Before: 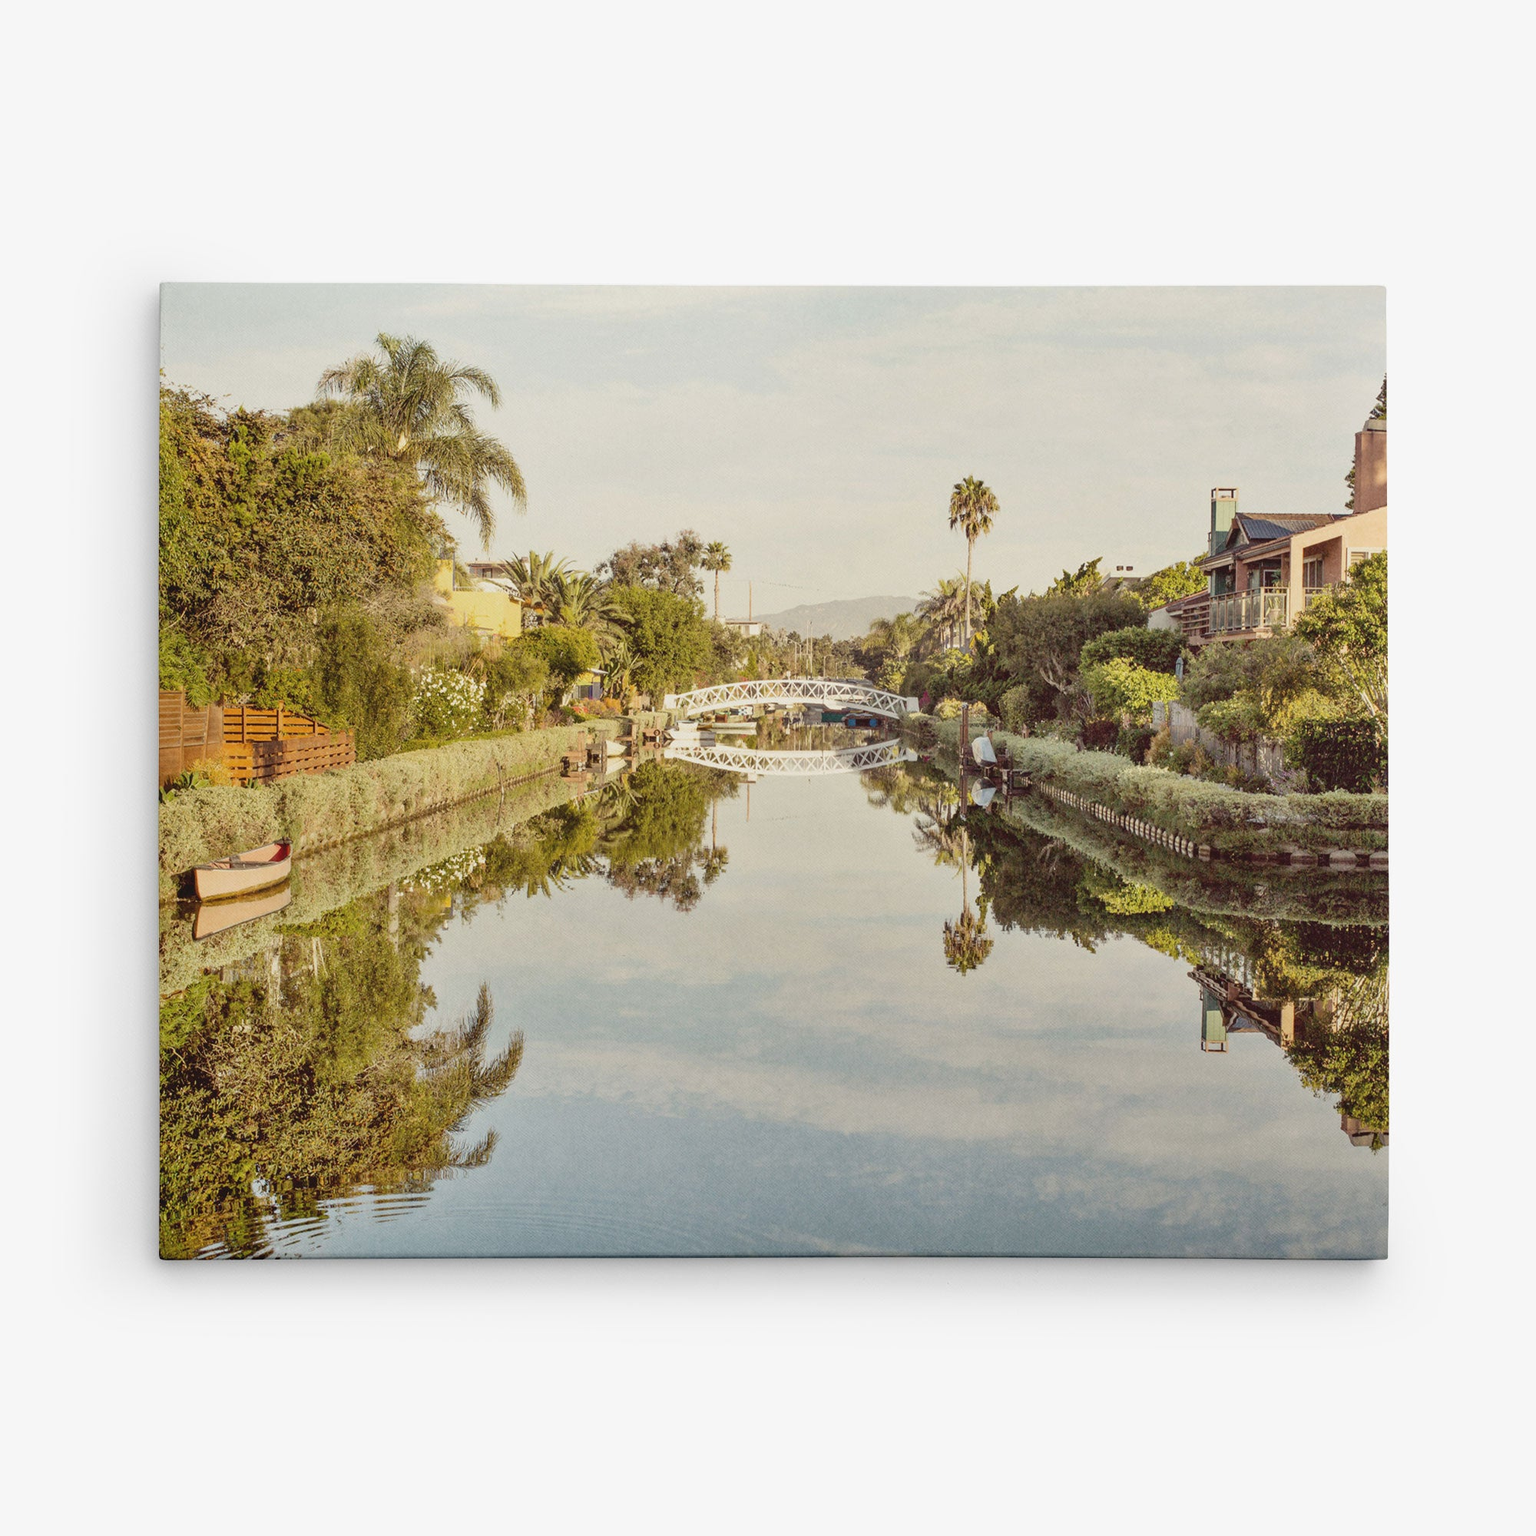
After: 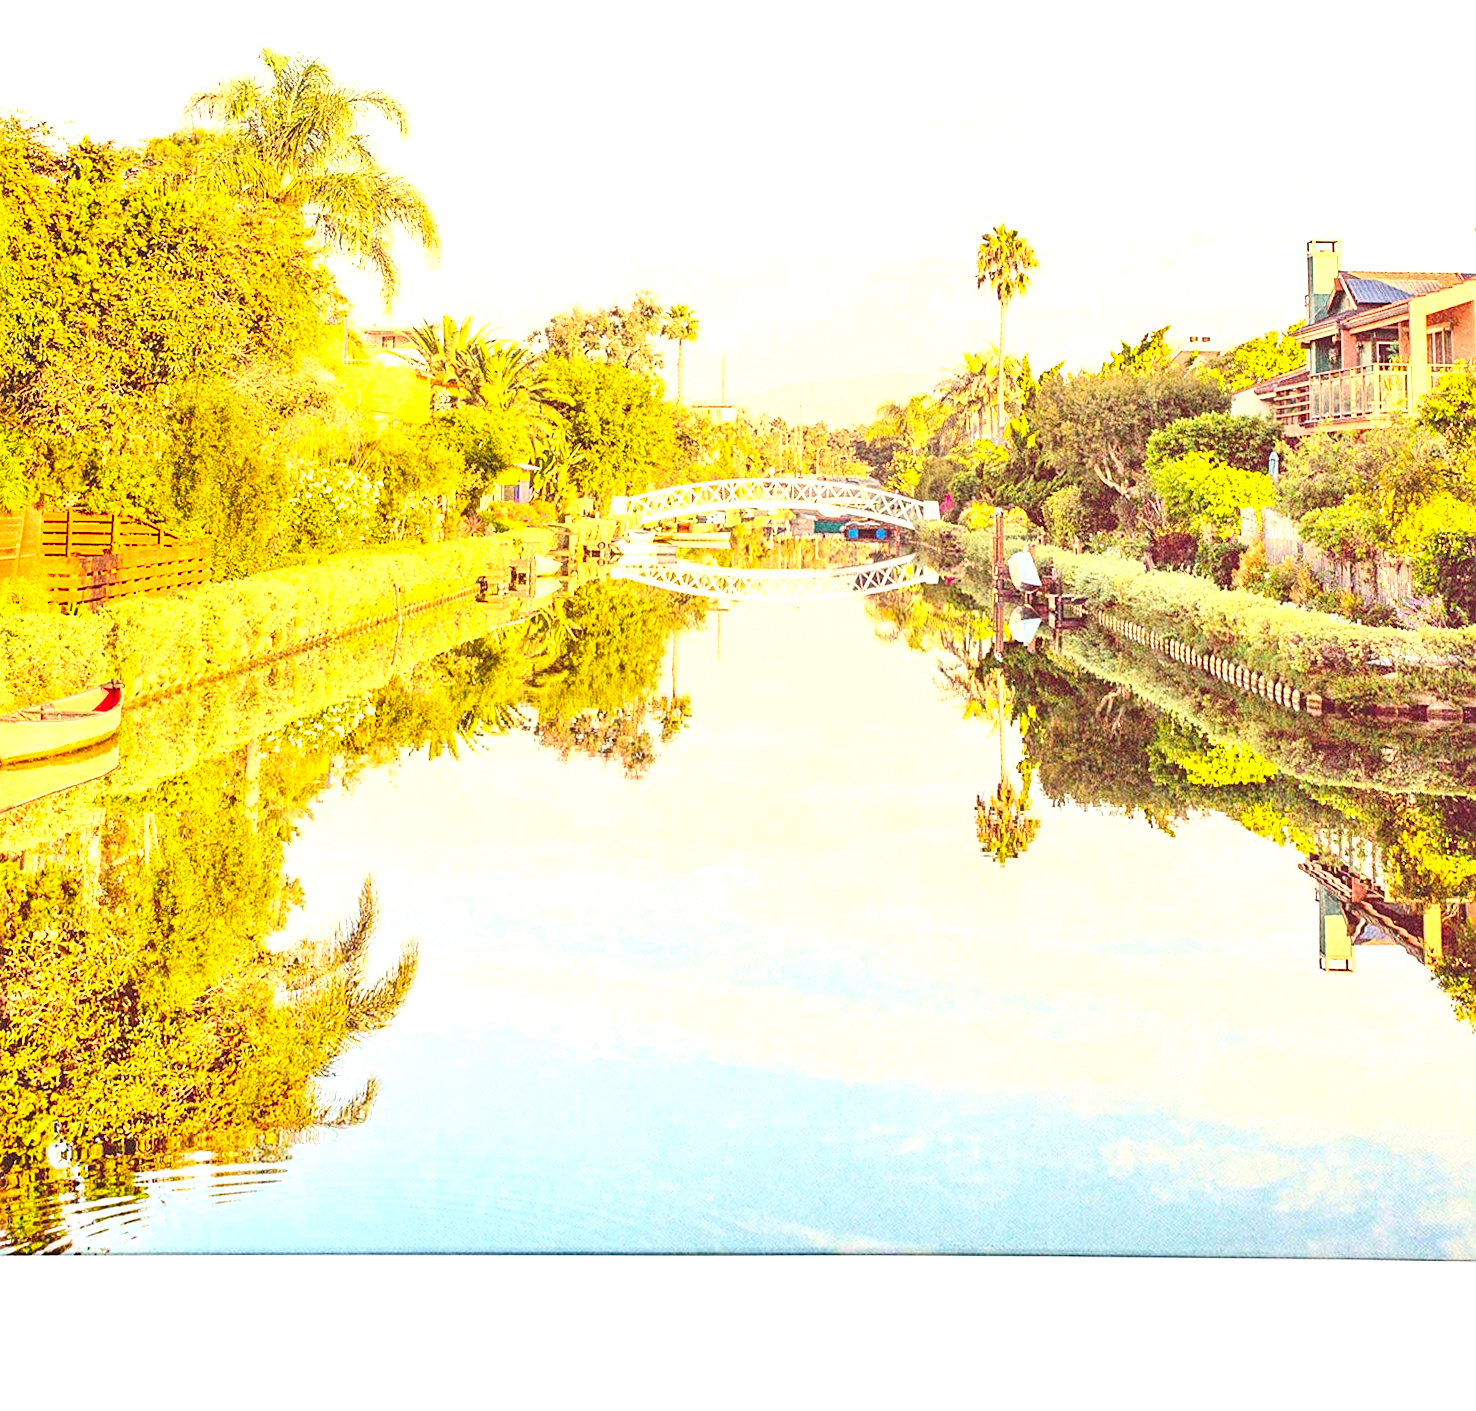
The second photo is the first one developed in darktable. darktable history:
crop: left 9.712%, top 16.928%, right 10.845%, bottom 12.332%
tone equalizer: on, module defaults
rotate and perspective: rotation 0.215°, lens shift (vertical) -0.139, crop left 0.069, crop right 0.939, crop top 0.002, crop bottom 0.996
local contrast: highlights 100%, shadows 100%, detail 120%, midtone range 0.2
sharpen: on, module defaults
contrast brightness saturation: contrast 0.2, brightness 0.2, saturation 0.8
exposure: black level correction 0, exposure 1.5 EV, compensate exposure bias true, compensate highlight preservation false
